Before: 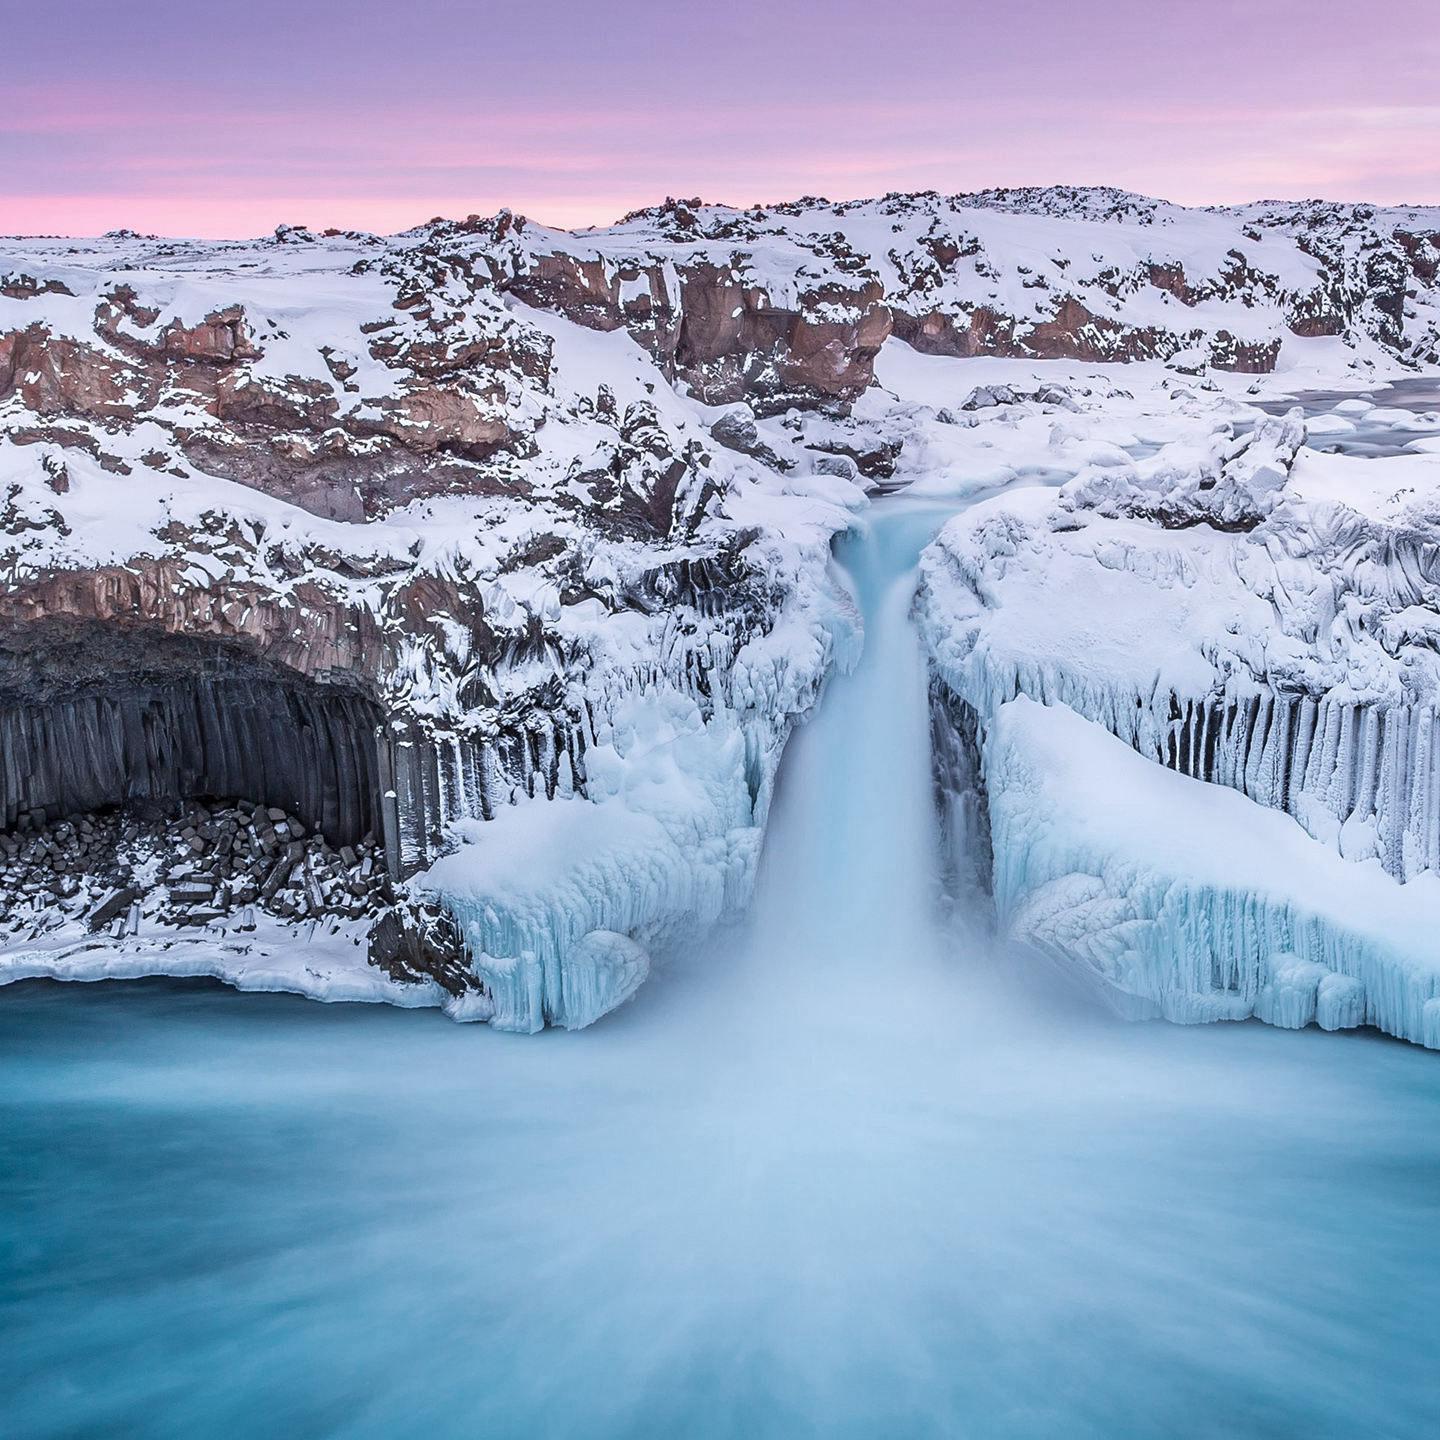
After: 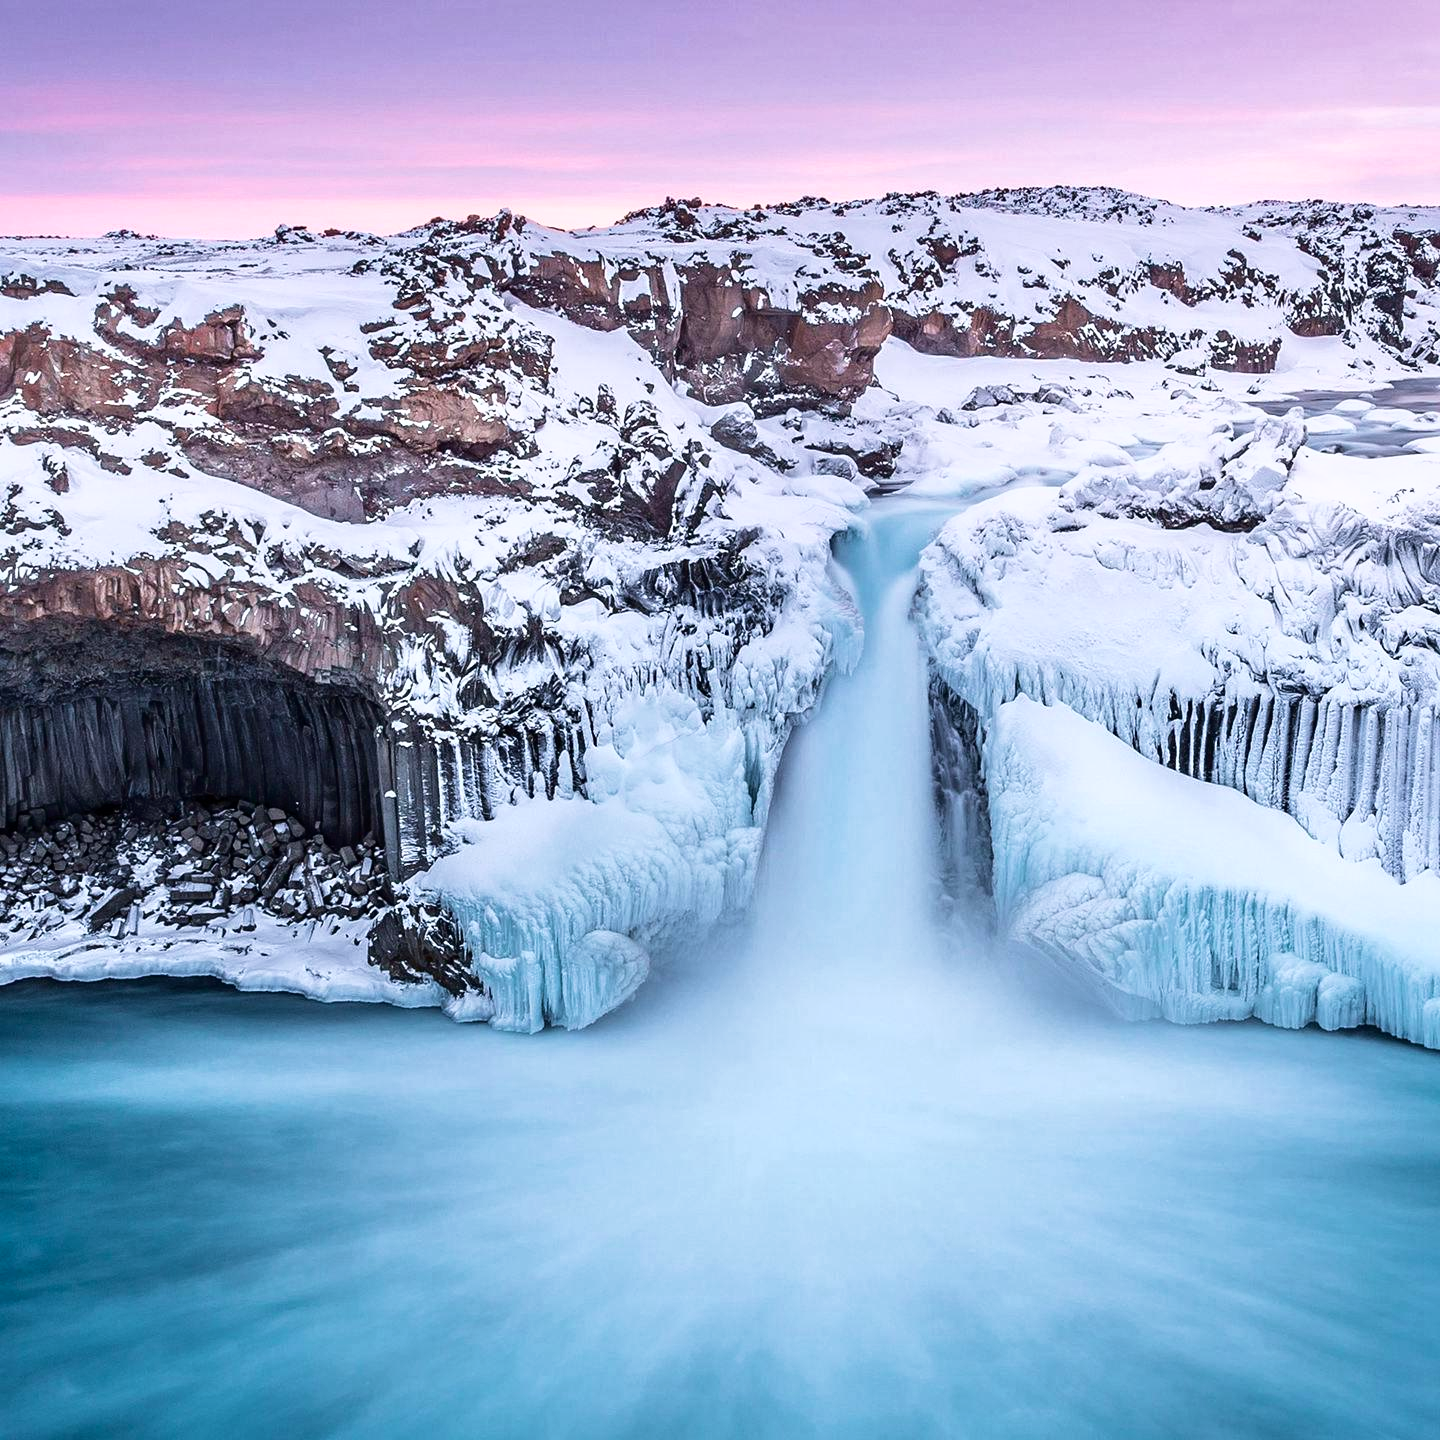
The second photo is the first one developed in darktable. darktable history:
velvia: on, module defaults
tone curve: curves: ch0 [(0, 0) (0.003, 0.001) (0.011, 0.005) (0.025, 0.011) (0.044, 0.02) (0.069, 0.031) (0.1, 0.045) (0.136, 0.077) (0.177, 0.124) (0.224, 0.181) (0.277, 0.245) (0.335, 0.316) (0.399, 0.393) (0.468, 0.477) (0.543, 0.568) (0.623, 0.666) (0.709, 0.771) (0.801, 0.871) (0.898, 0.965) (1, 1)], color space Lab, independent channels, preserve colors none
